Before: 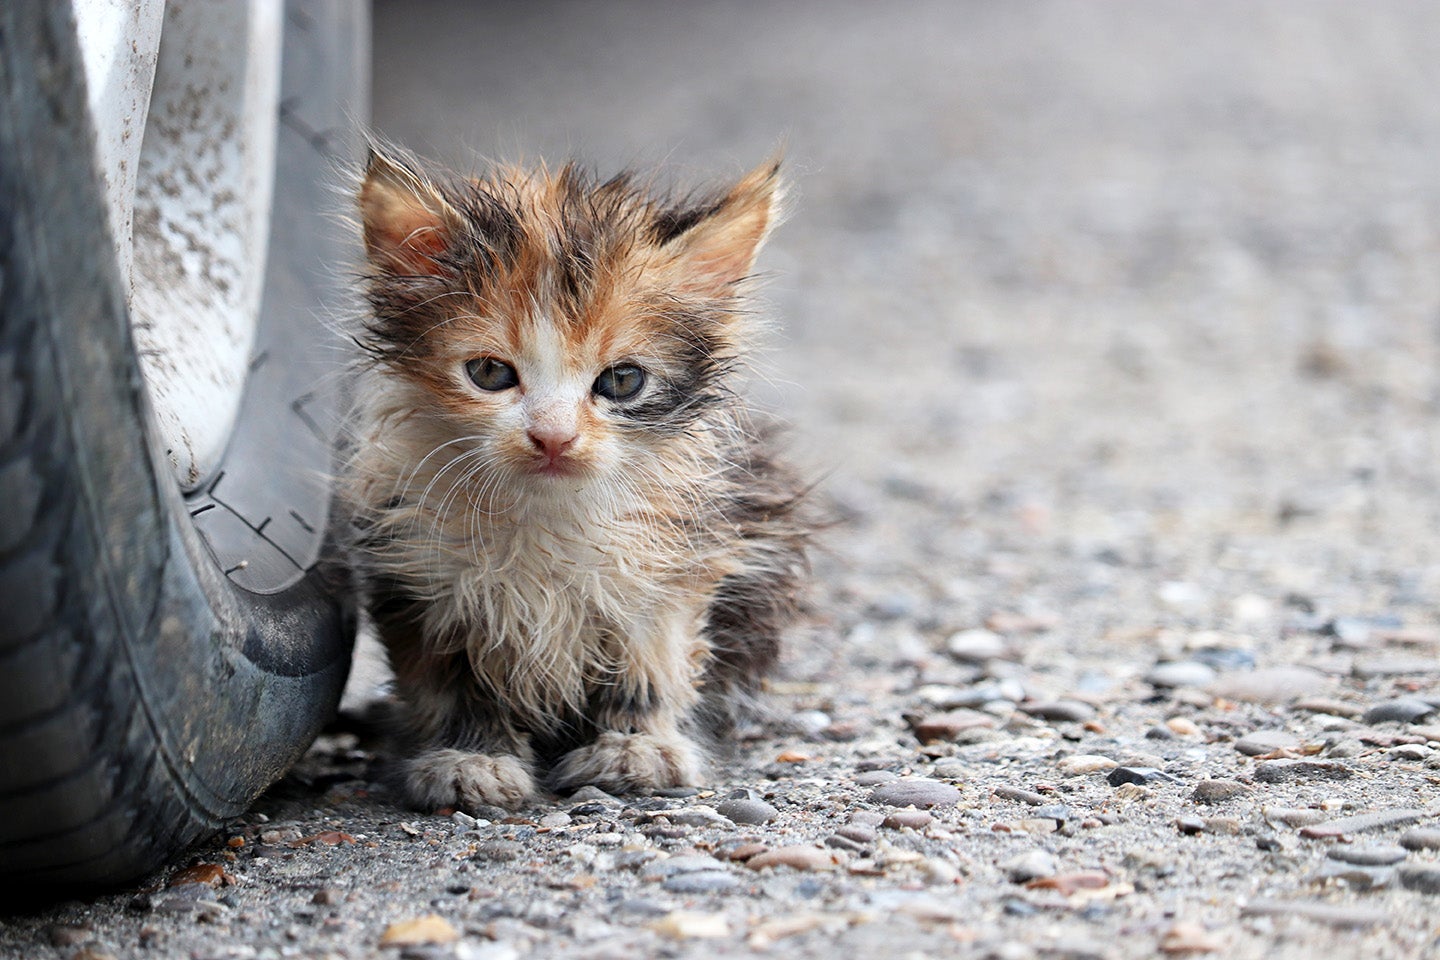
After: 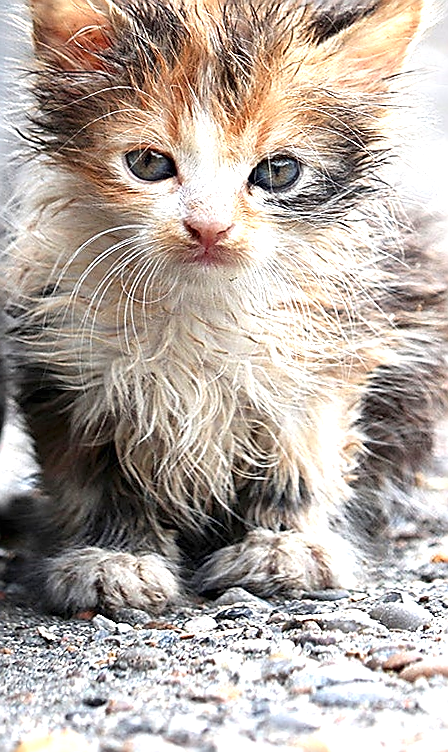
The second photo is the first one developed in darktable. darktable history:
sharpen: radius 1.4, amount 1.25, threshold 0.7
crop and rotate: left 21.77%, top 18.528%, right 44.676%, bottom 2.997%
tone curve: color space Lab, linked channels, preserve colors none
exposure: black level correction 0, exposure 0.95 EV, compensate exposure bias true, compensate highlight preservation false
rotate and perspective: rotation 0.215°, lens shift (vertical) -0.139, crop left 0.069, crop right 0.939, crop top 0.002, crop bottom 0.996
